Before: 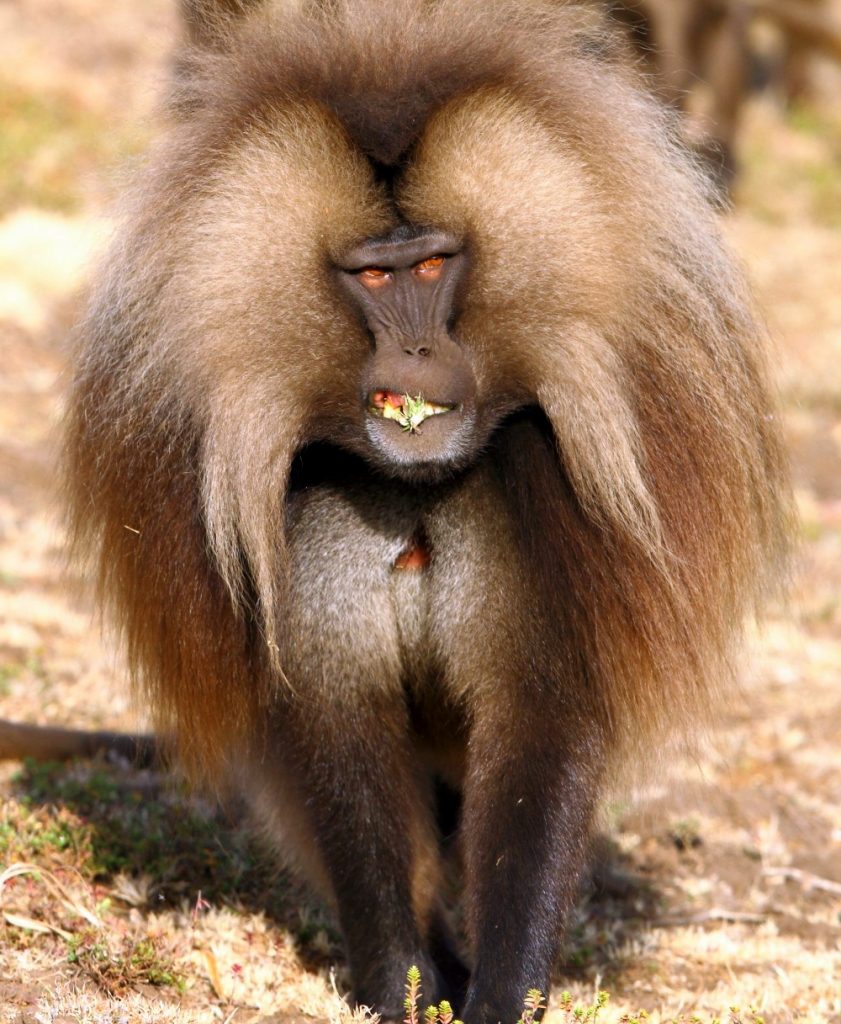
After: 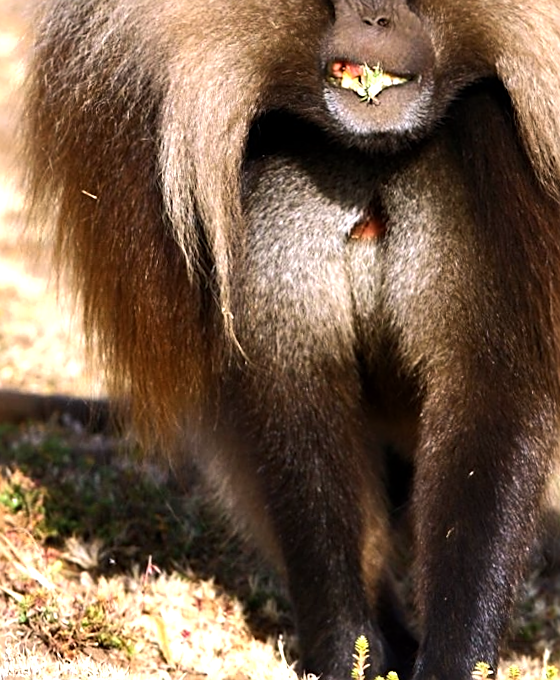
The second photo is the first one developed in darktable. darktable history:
tone equalizer: -8 EV -0.75 EV, -7 EV -0.7 EV, -6 EV -0.6 EV, -5 EV -0.4 EV, -3 EV 0.4 EV, -2 EV 0.6 EV, -1 EV 0.7 EV, +0 EV 0.75 EV, edges refinement/feathering 500, mask exposure compensation -1.57 EV, preserve details no
rotate and perspective: rotation 0.192°, lens shift (horizontal) -0.015, crop left 0.005, crop right 0.996, crop top 0.006, crop bottom 0.99
sharpen: on, module defaults
crop and rotate: angle -0.82°, left 3.85%, top 31.828%, right 27.992%
